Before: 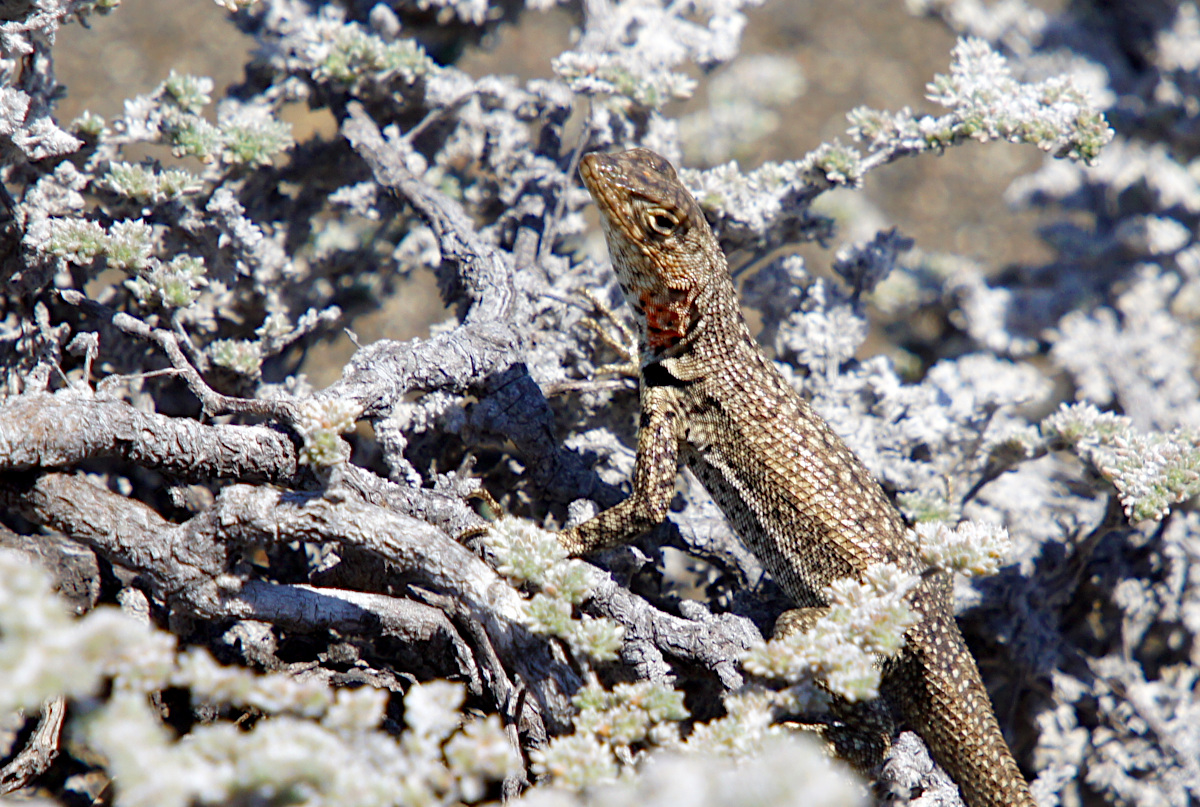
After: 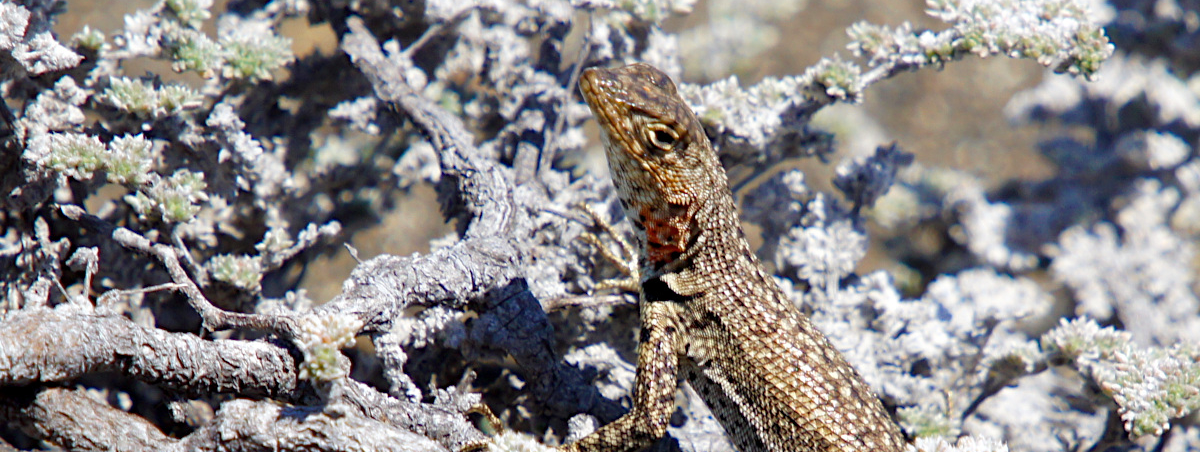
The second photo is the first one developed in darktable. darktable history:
crop and rotate: top 10.605%, bottom 33.274%
color balance rgb: shadows fall-off 101%, linear chroma grading › mid-tones 7.63%, perceptual saturation grading › mid-tones 11.68%, mask middle-gray fulcrum 22.45%, global vibrance 10.11%, saturation formula JzAzBz (2021)
